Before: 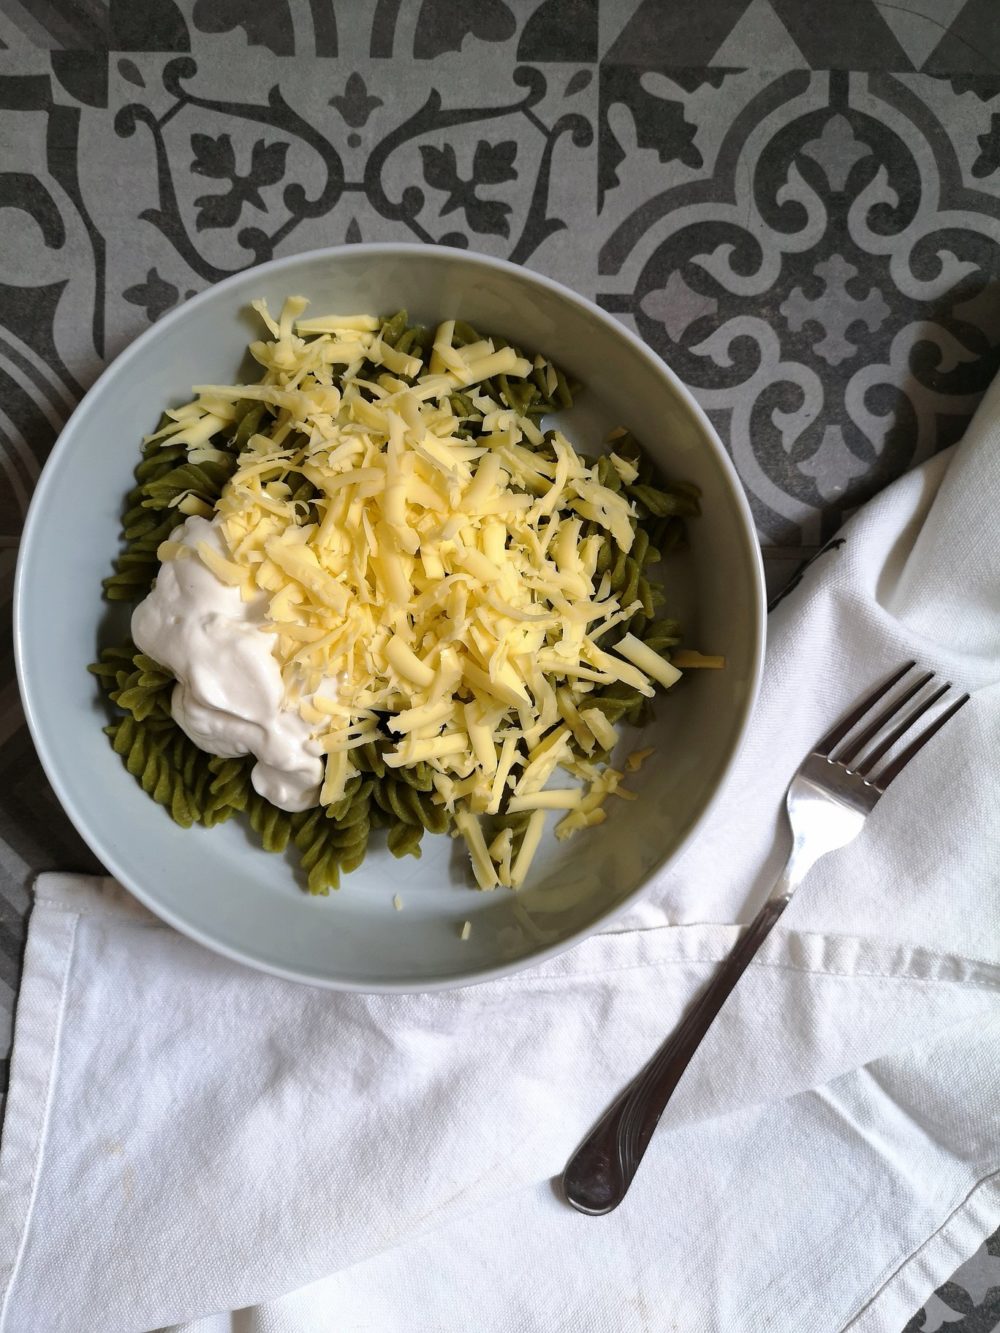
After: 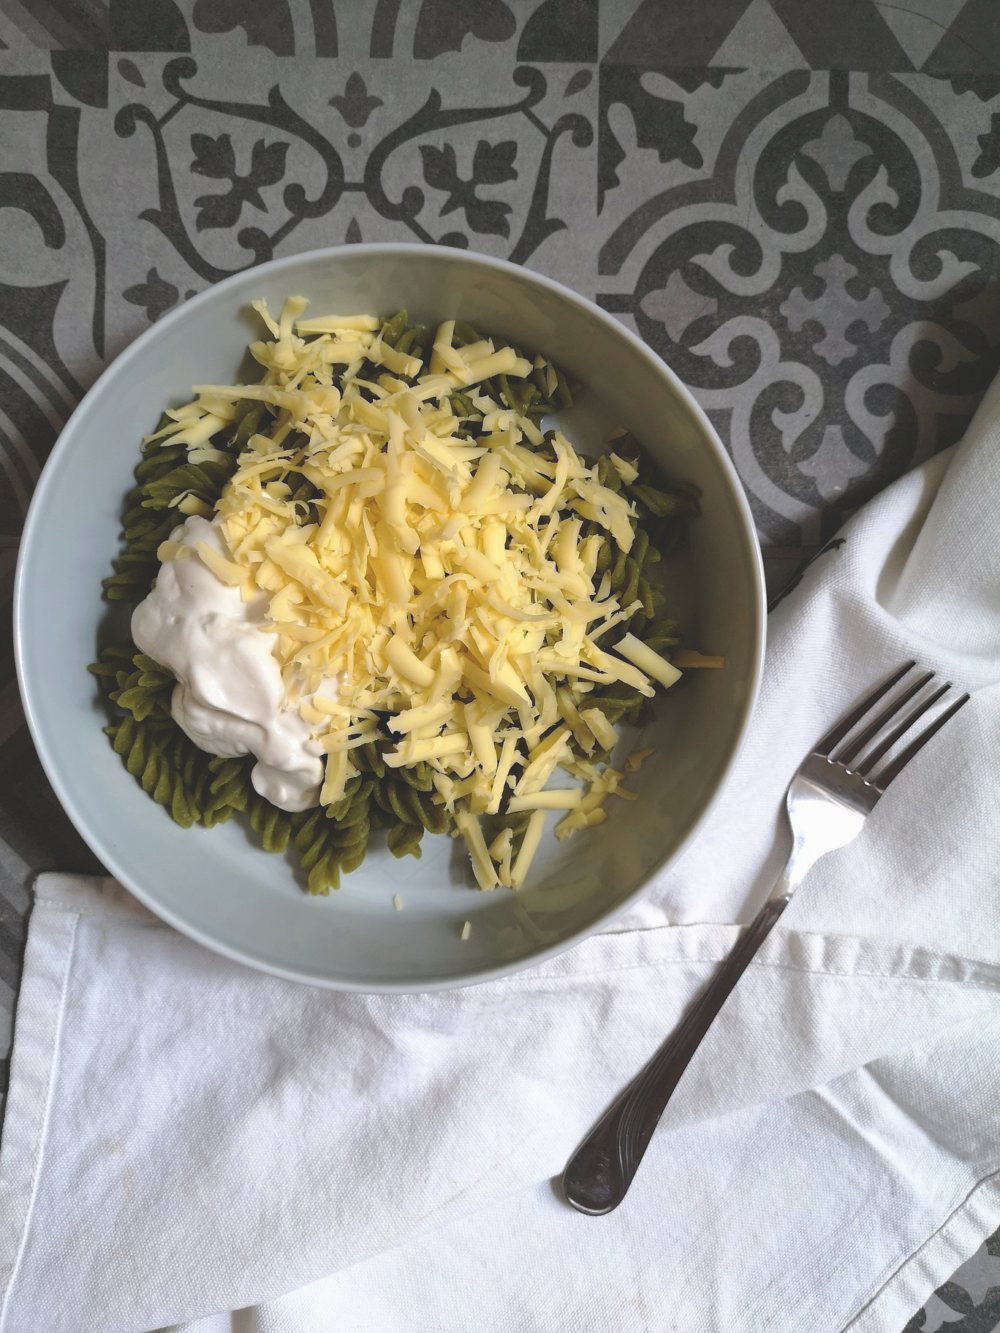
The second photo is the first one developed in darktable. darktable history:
exposure: black level correction -0.021, exposure -0.033 EV, compensate highlight preservation false
